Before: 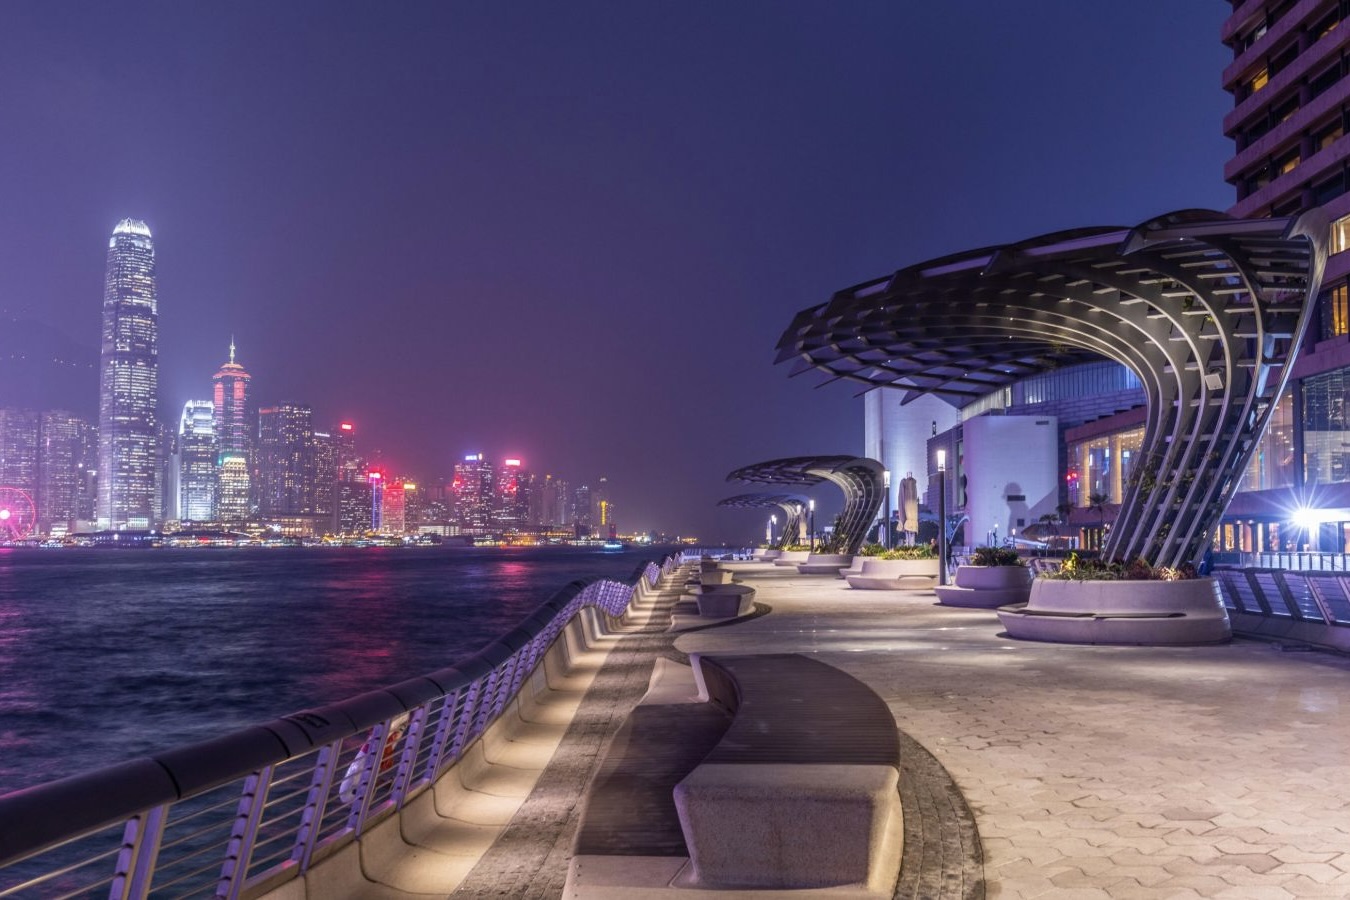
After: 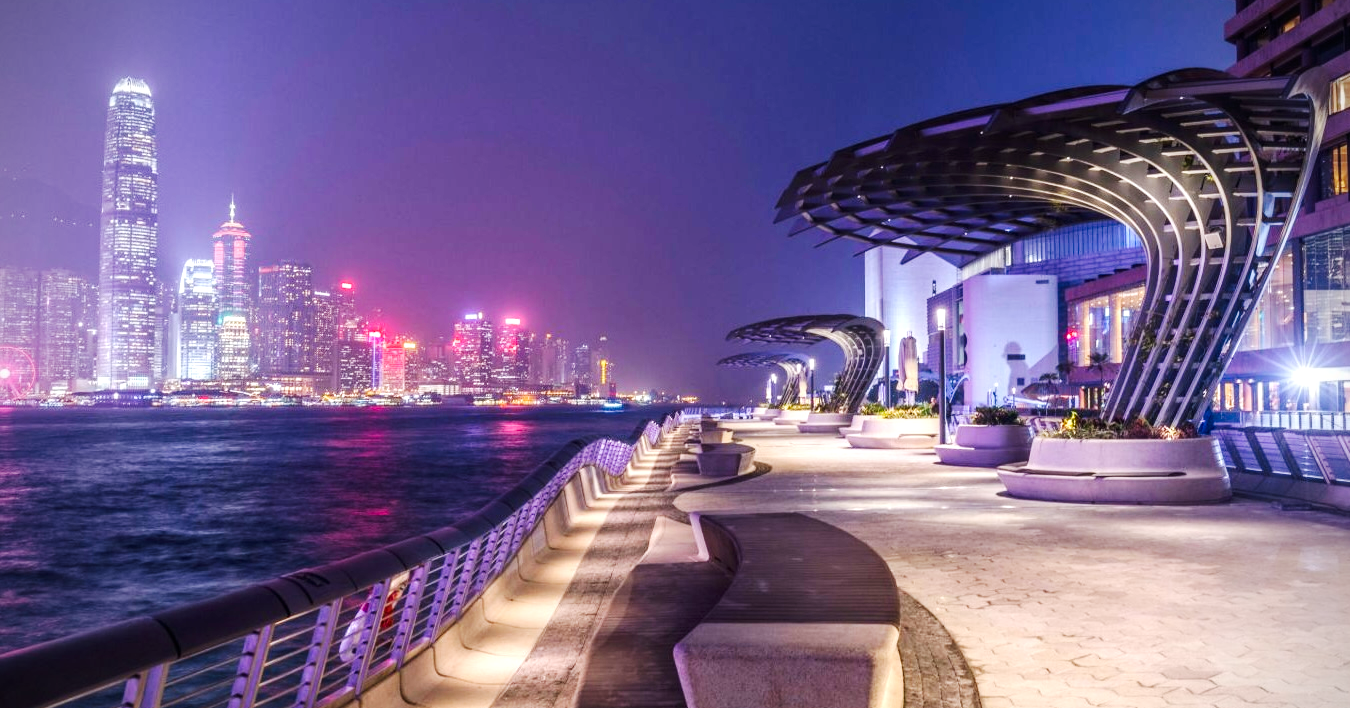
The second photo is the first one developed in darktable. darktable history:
tone equalizer: -8 EV -0.726 EV, -7 EV -0.693 EV, -6 EV -0.622 EV, -5 EV -0.401 EV, -3 EV 0.373 EV, -2 EV 0.6 EV, -1 EV 0.699 EV, +0 EV 0.722 EV, smoothing diameter 24.99%, edges refinement/feathering 14.06, preserve details guided filter
vignetting: fall-off radius 31.44%, brightness -0.423, saturation -0.194
tone curve: curves: ch0 [(0, 0) (0.051, 0.03) (0.096, 0.071) (0.251, 0.234) (0.461, 0.515) (0.605, 0.692) (0.761, 0.824) (0.881, 0.907) (1, 0.984)]; ch1 [(0, 0) (0.1, 0.038) (0.318, 0.243) (0.399, 0.351) (0.478, 0.469) (0.499, 0.499) (0.534, 0.541) (0.567, 0.592) (0.601, 0.629) (0.666, 0.7) (1, 1)]; ch2 [(0, 0) (0.453, 0.45) (0.479, 0.483) (0.504, 0.499) (0.52, 0.519) (0.541, 0.559) (0.601, 0.622) (0.824, 0.815) (1, 1)], preserve colors none
crop and rotate: top 15.765%, bottom 5.532%
